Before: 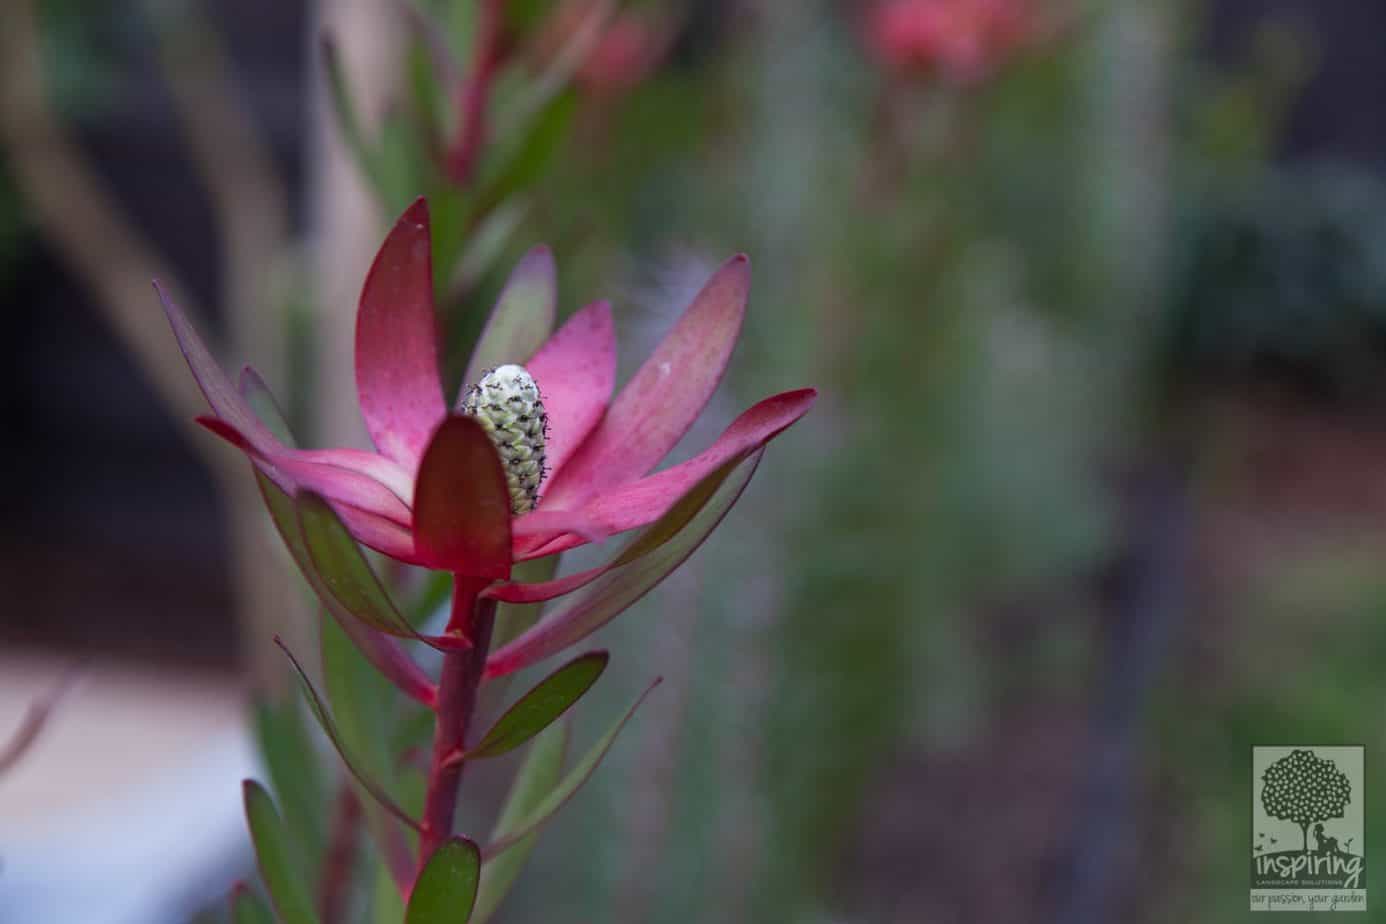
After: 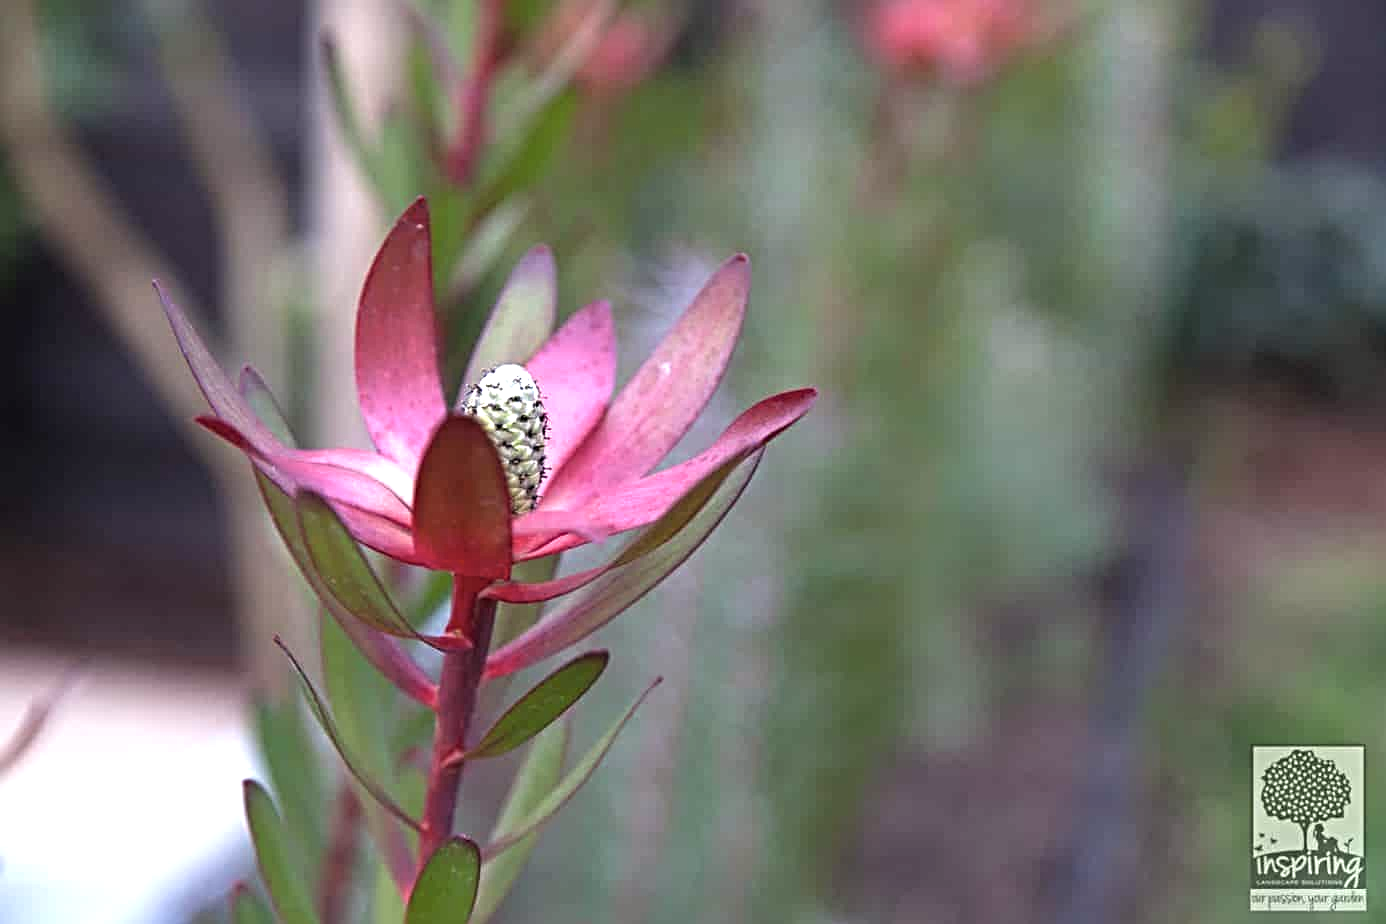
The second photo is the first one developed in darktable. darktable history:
color correction: saturation 0.85
sharpen: radius 4
exposure: exposure 1.15 EV, compensate highlight preservation false
color calibration: x 0.342, y 0.355, temperature 5146 K
